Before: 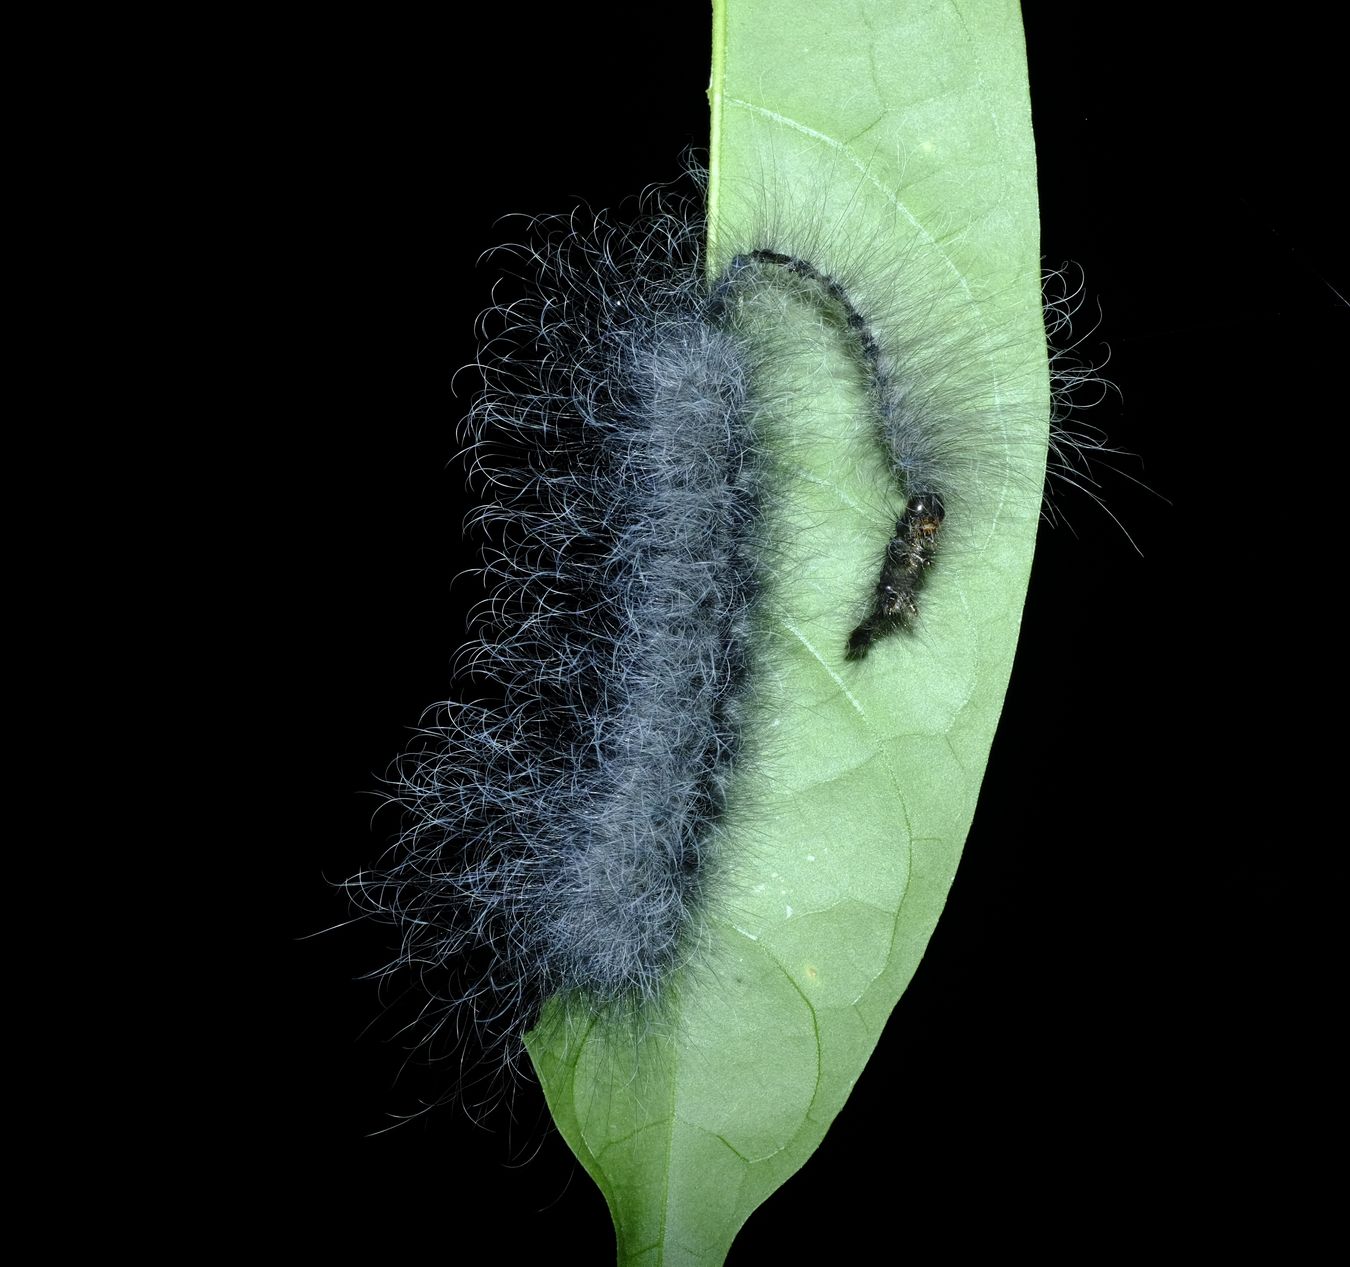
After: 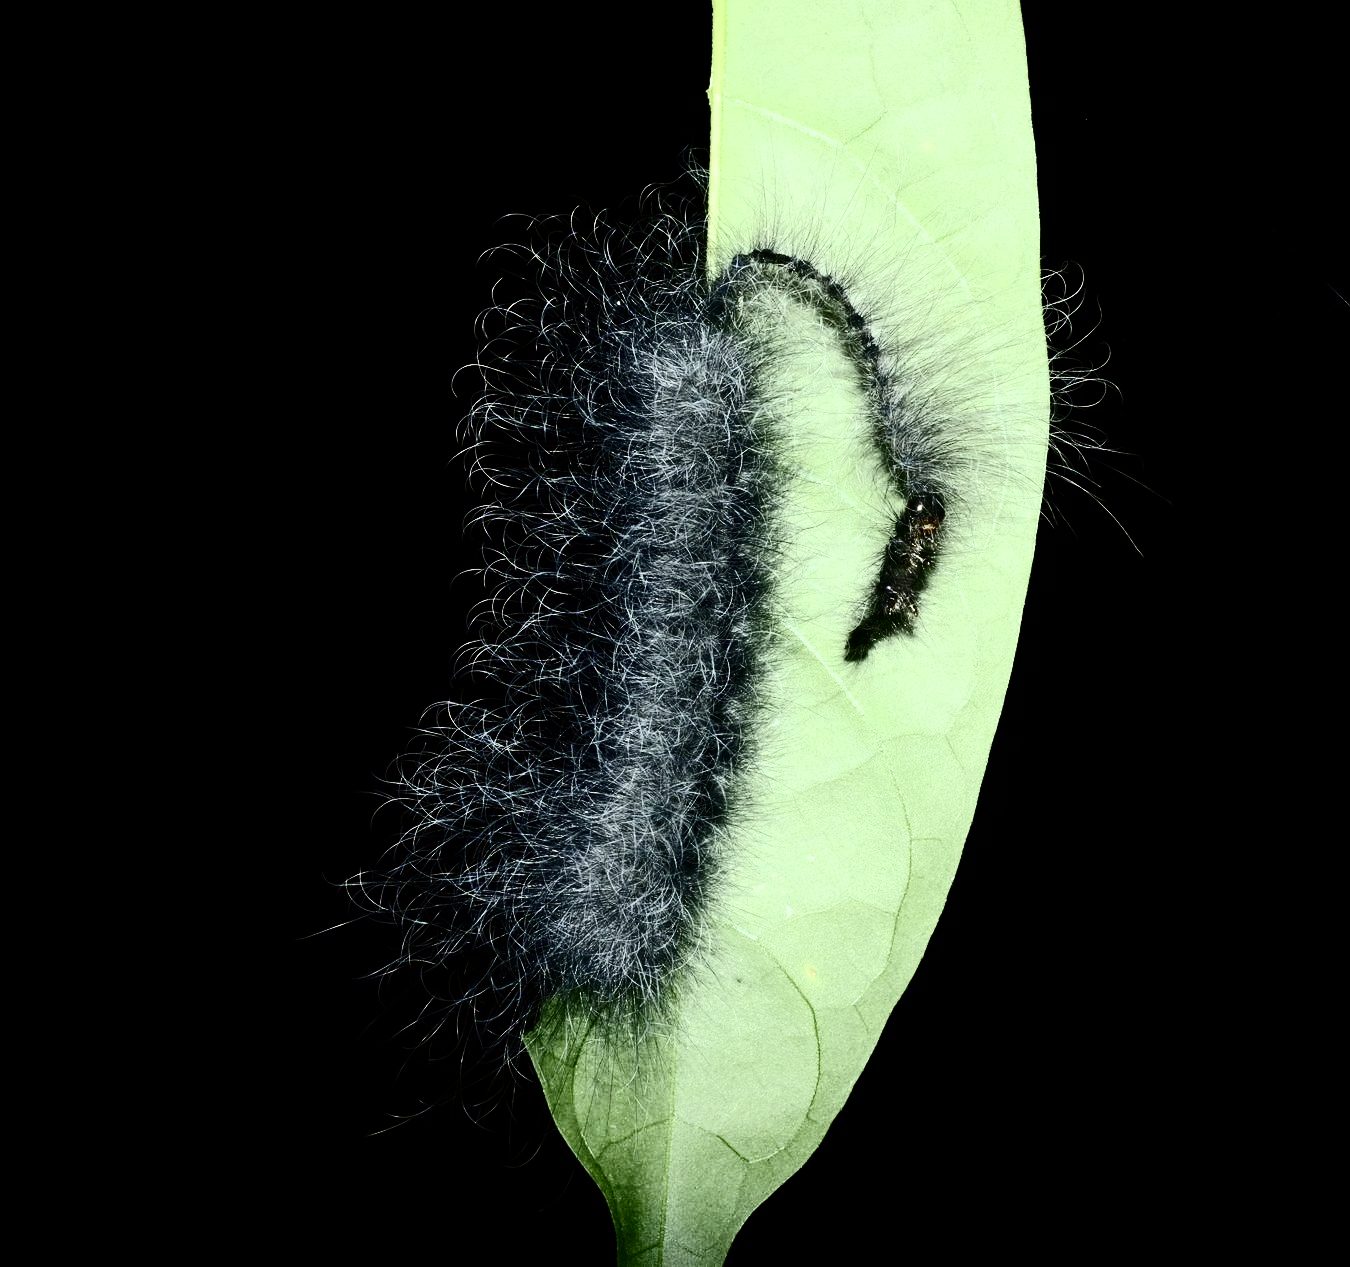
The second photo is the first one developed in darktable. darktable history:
contrast brightness saturation: contrast 0.5, saturation -0.1
white balance: red 1.029, blue 0.92
